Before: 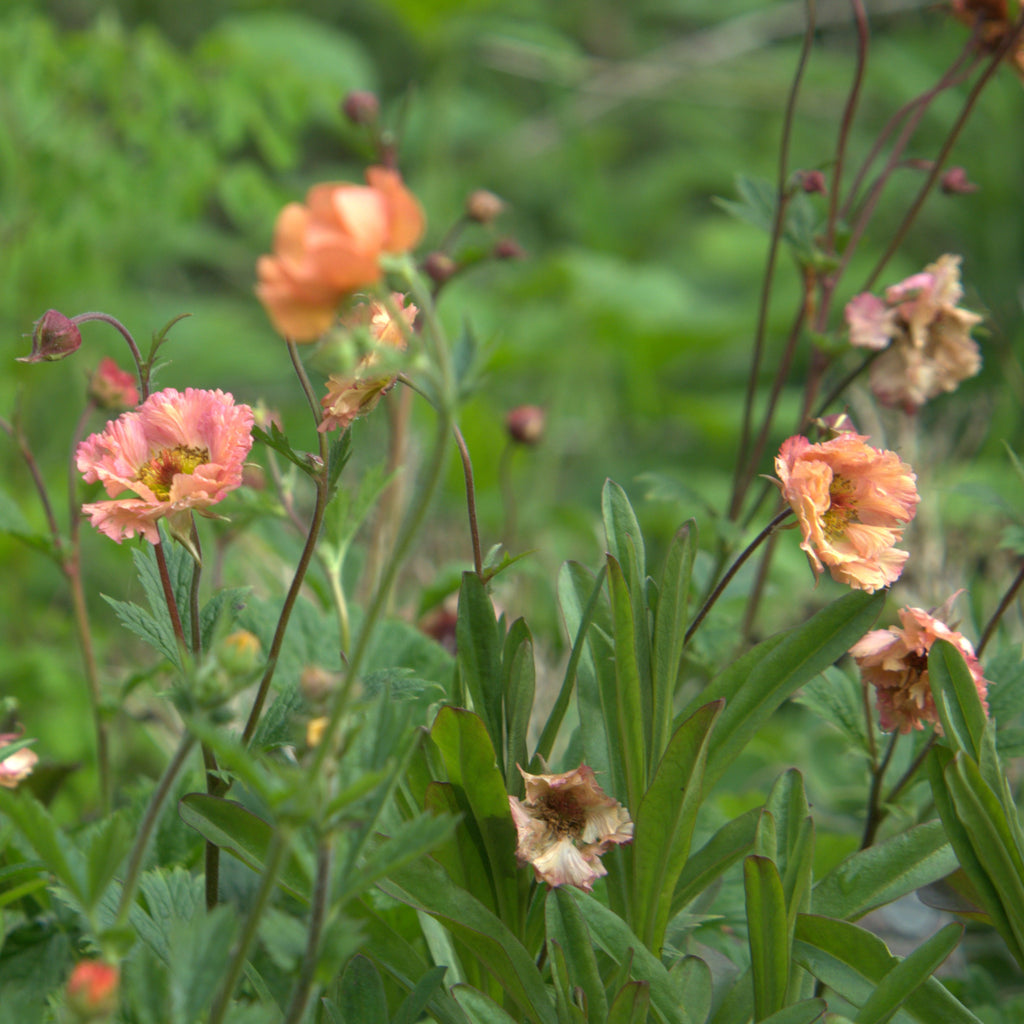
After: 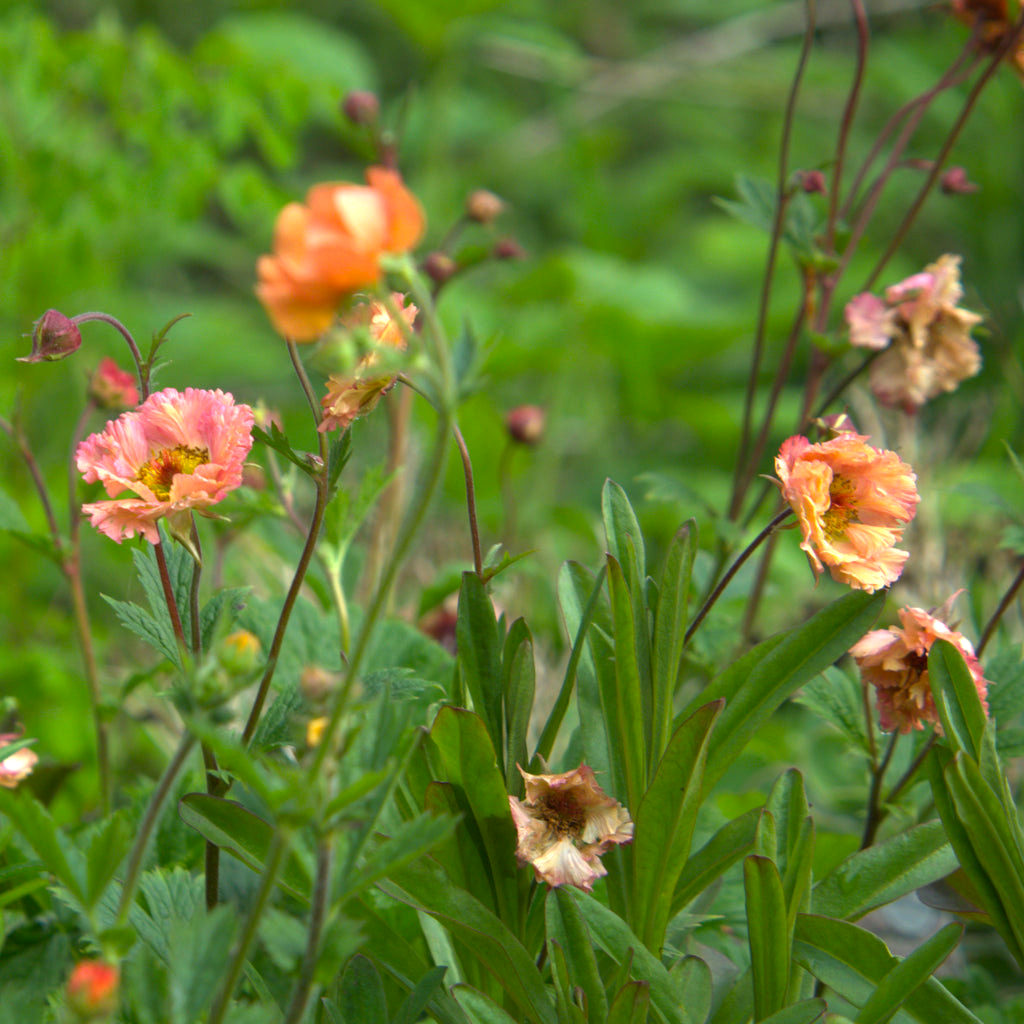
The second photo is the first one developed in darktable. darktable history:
tone equalizer: on, module defaults
color balance: lift [1, 1.001, 0.999, 1.001], gamma [1, 1.004, 1.007, 0.993], gain [1, 0.991, 0.987, 1.013], contrast 7.5%, contrast fulcrum 10%, output saturation 115%
